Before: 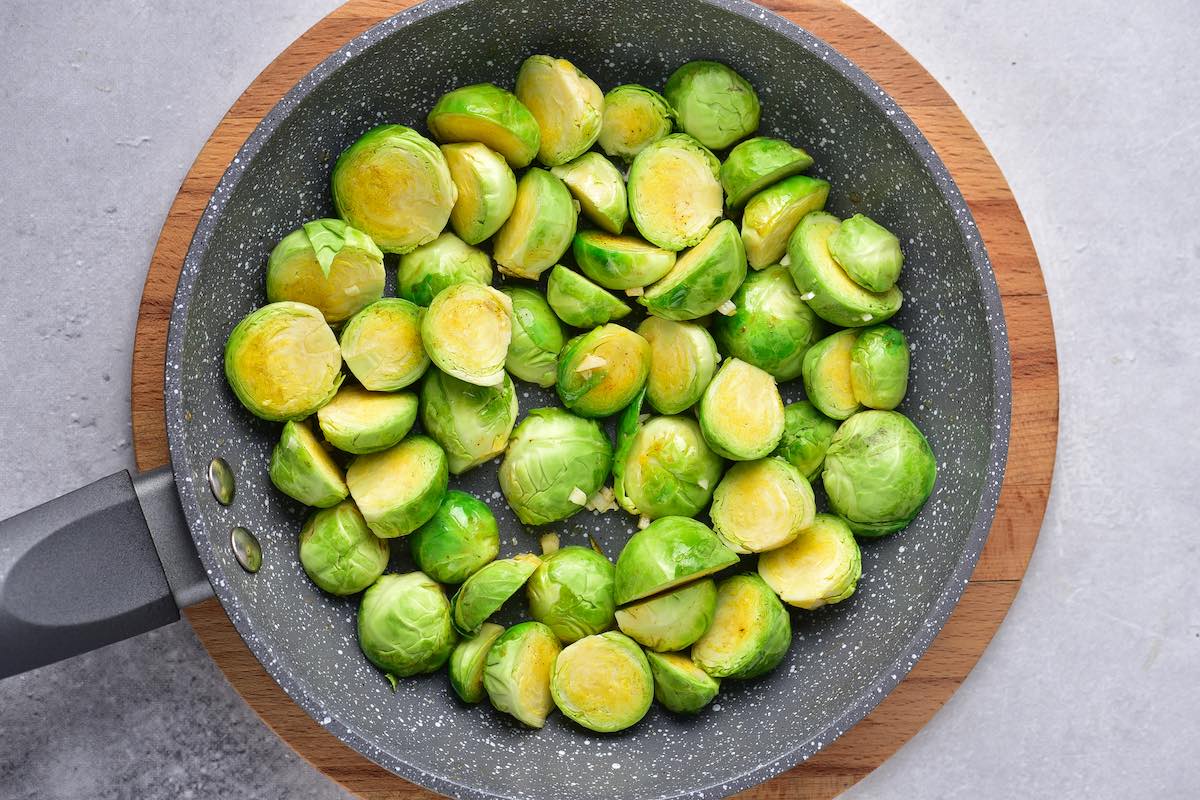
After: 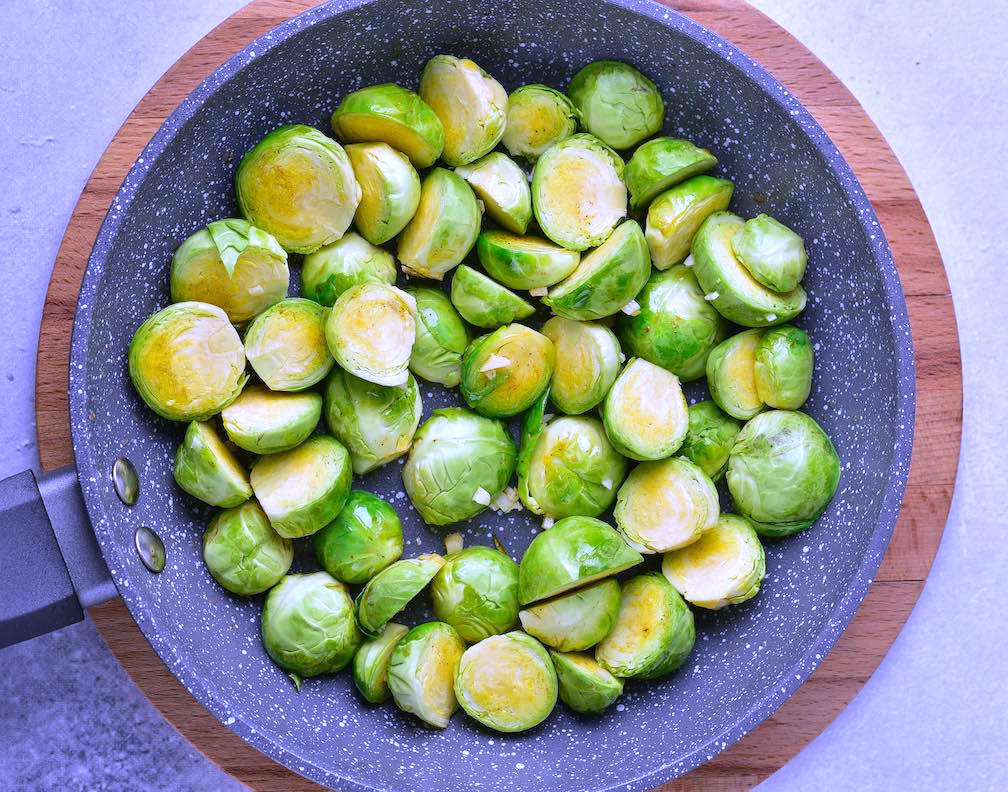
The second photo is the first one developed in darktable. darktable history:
crop: left 8.026%, right 7.374%
white balance: red 0.98, blue 1.61
